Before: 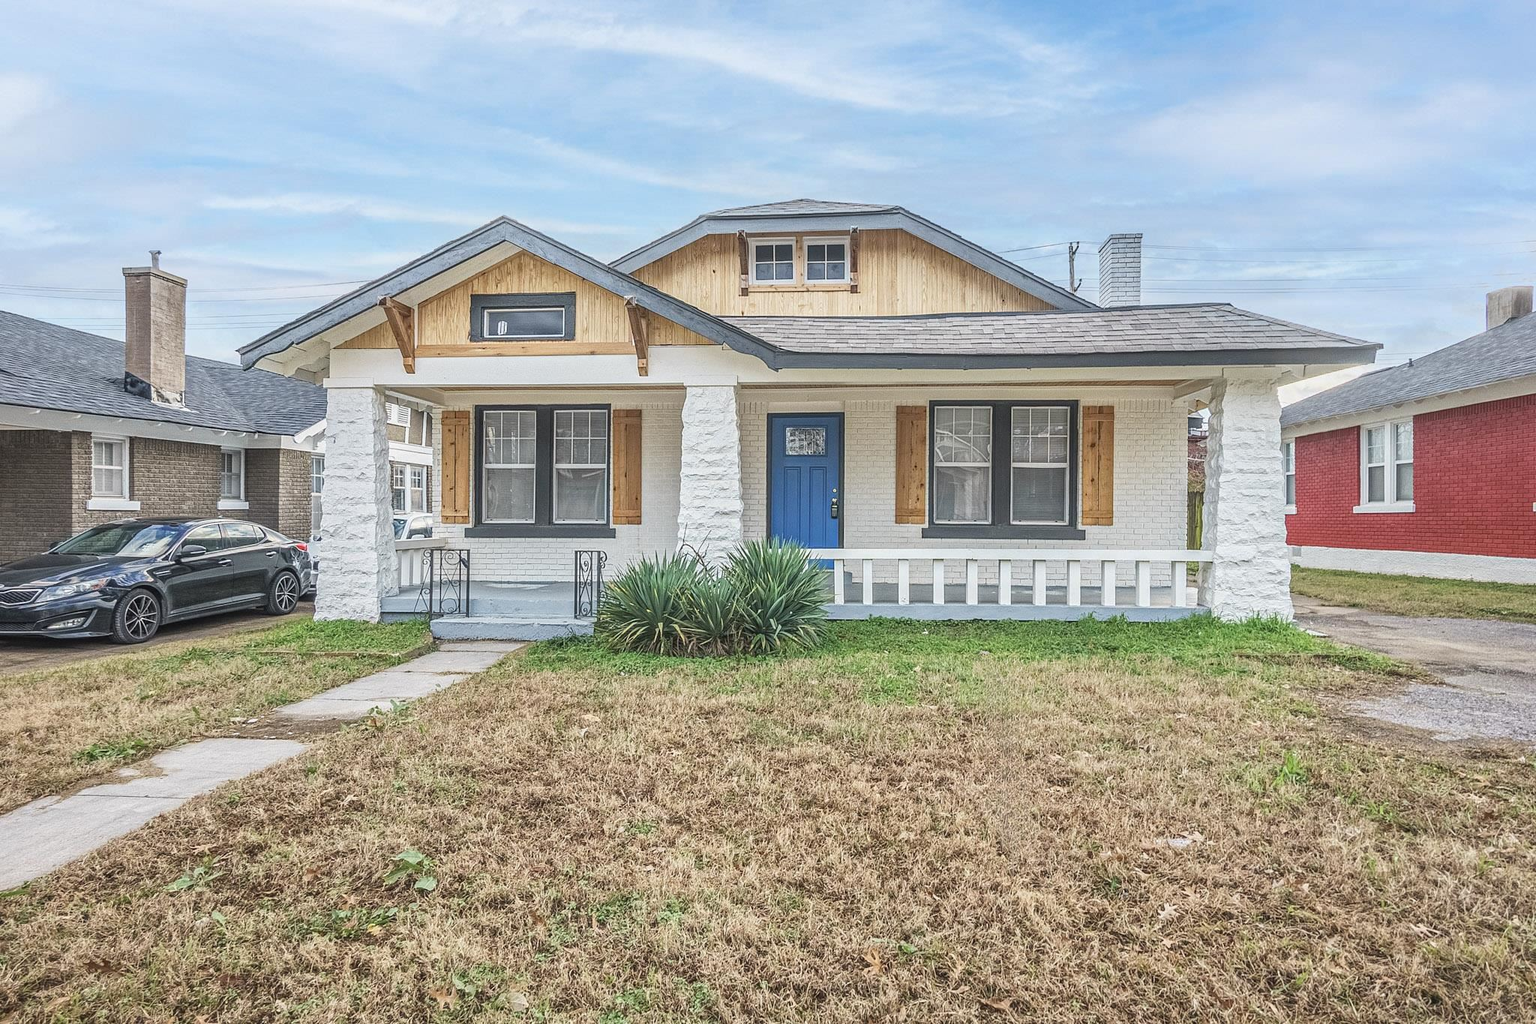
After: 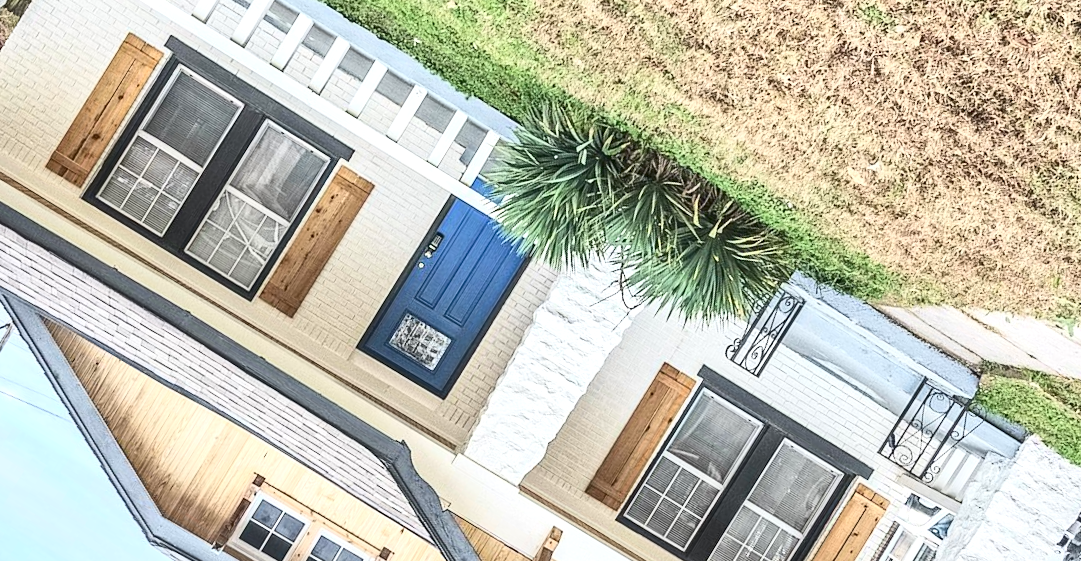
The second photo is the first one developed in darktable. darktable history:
crop and rotate: angle 148.49°, left 9.121%, top 15.629%, right 4.438%, bottom 17.087%
exposure: exposure 0.476 EV, compensate highlight preservation false
contrast brightness saturation: contrast 0.282
tone equalizer: mask exposure compensation -0.49 EV
